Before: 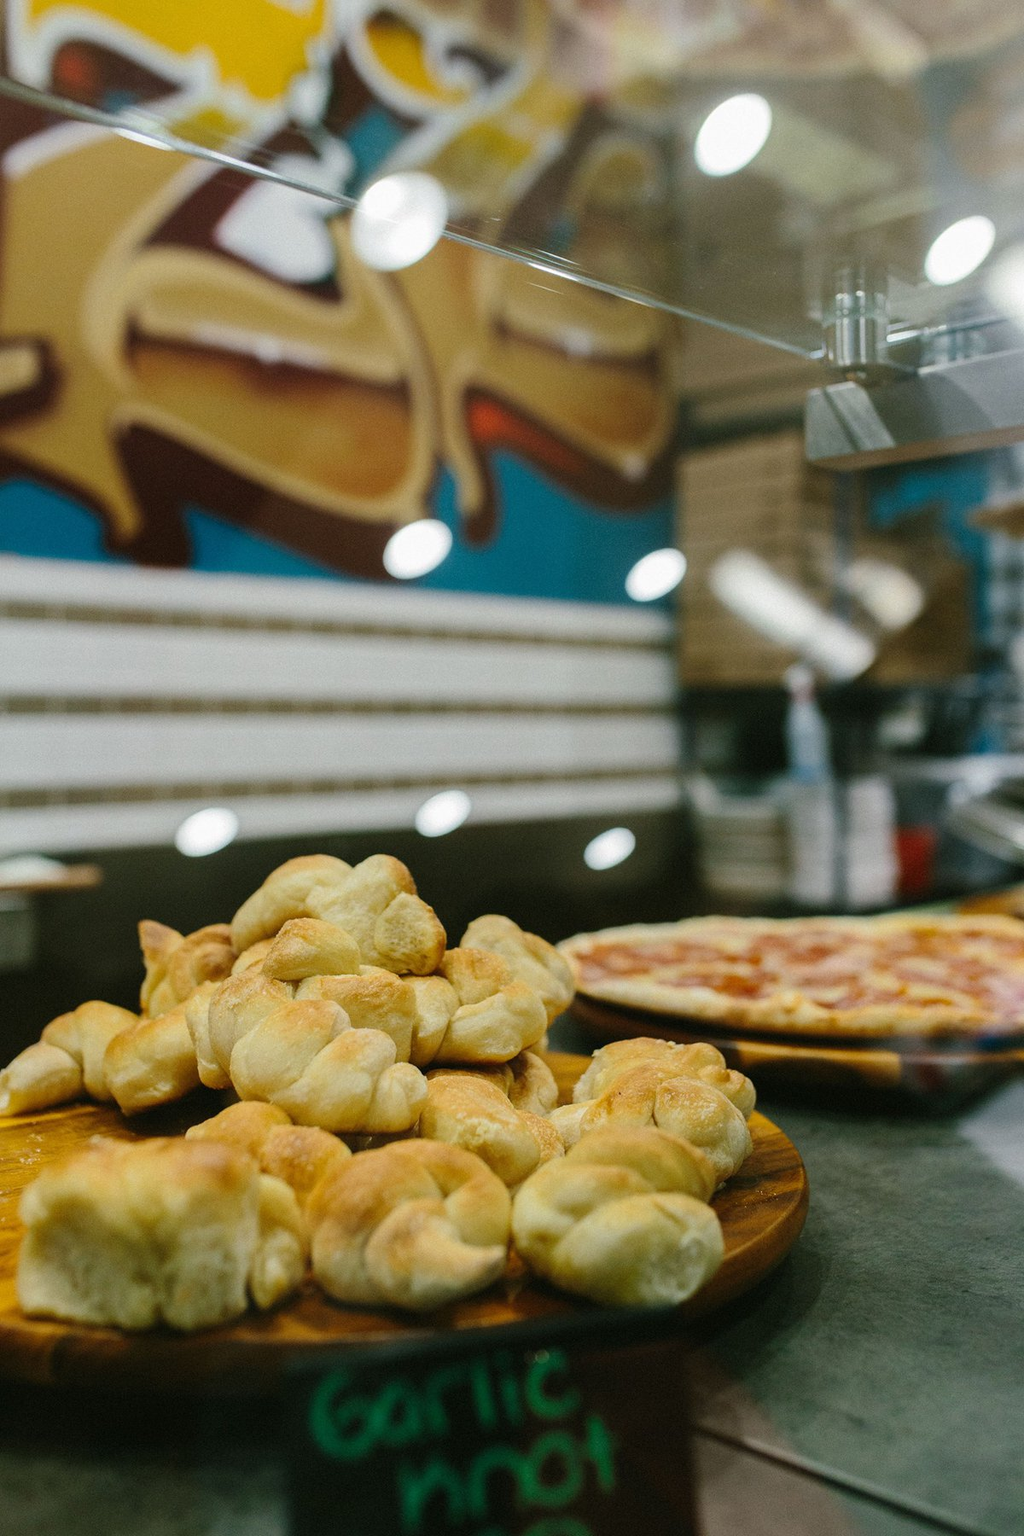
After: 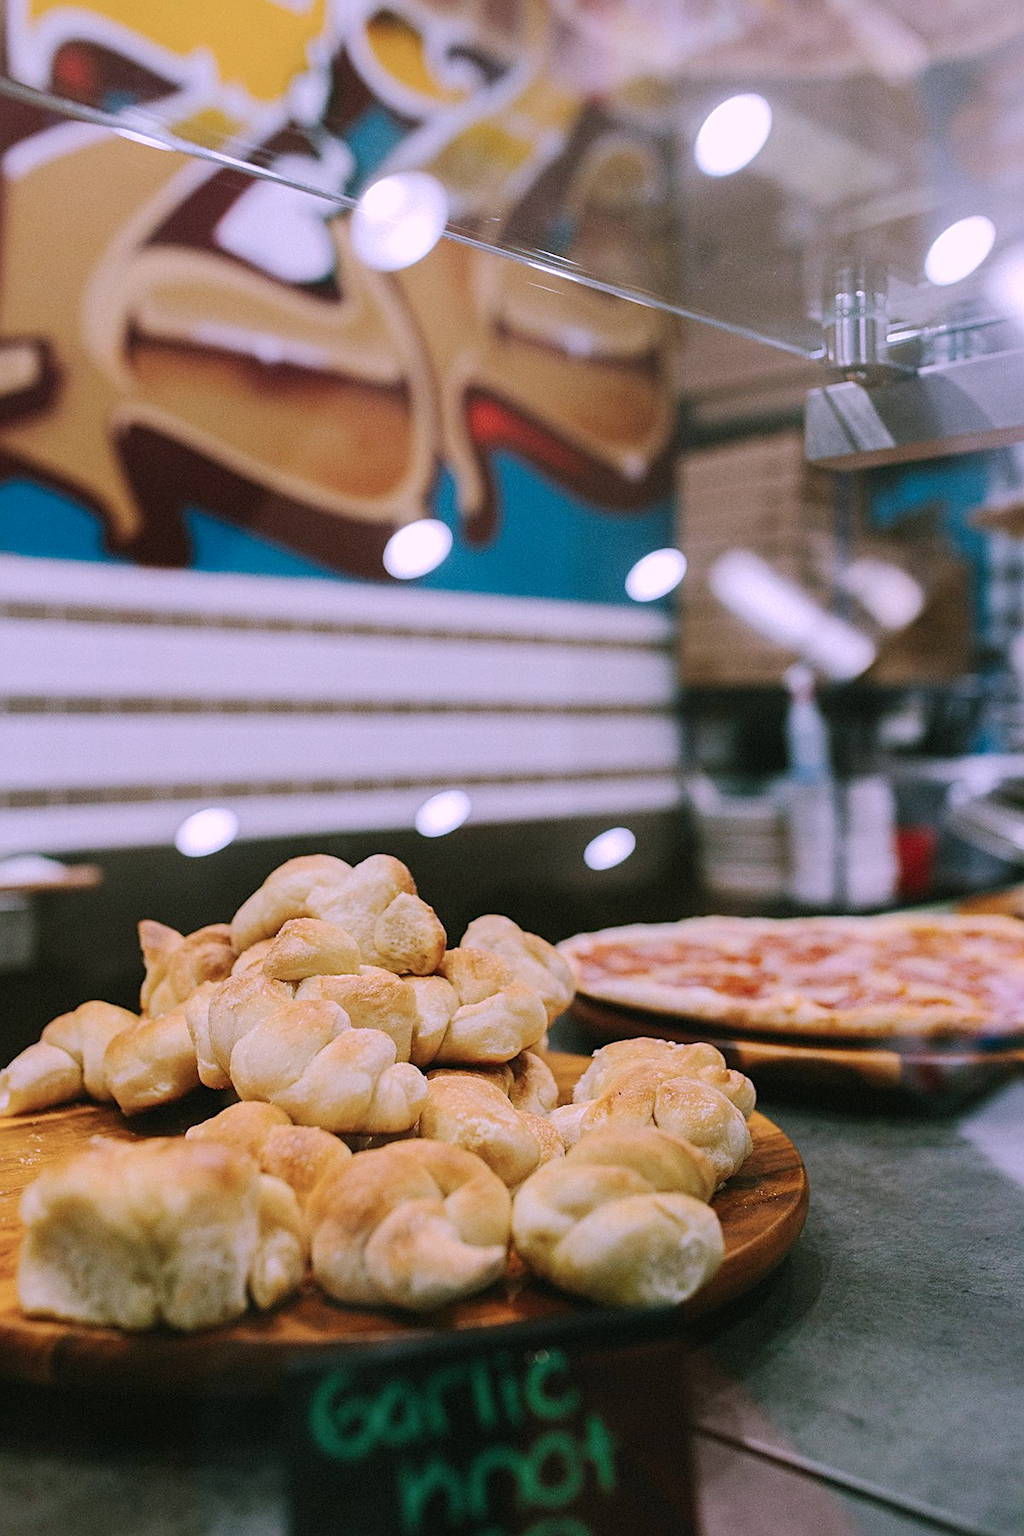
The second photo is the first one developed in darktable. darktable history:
color correction: highlights a* 15.11, highlights b* -24.32
sharpen: on, module defaults
exposure: compensate highlight preservation false
base curve: curves: ch0 [(0, 0) (0.262, 0.32) (0.722, 0.705) (1, 1)], preserve colors none
